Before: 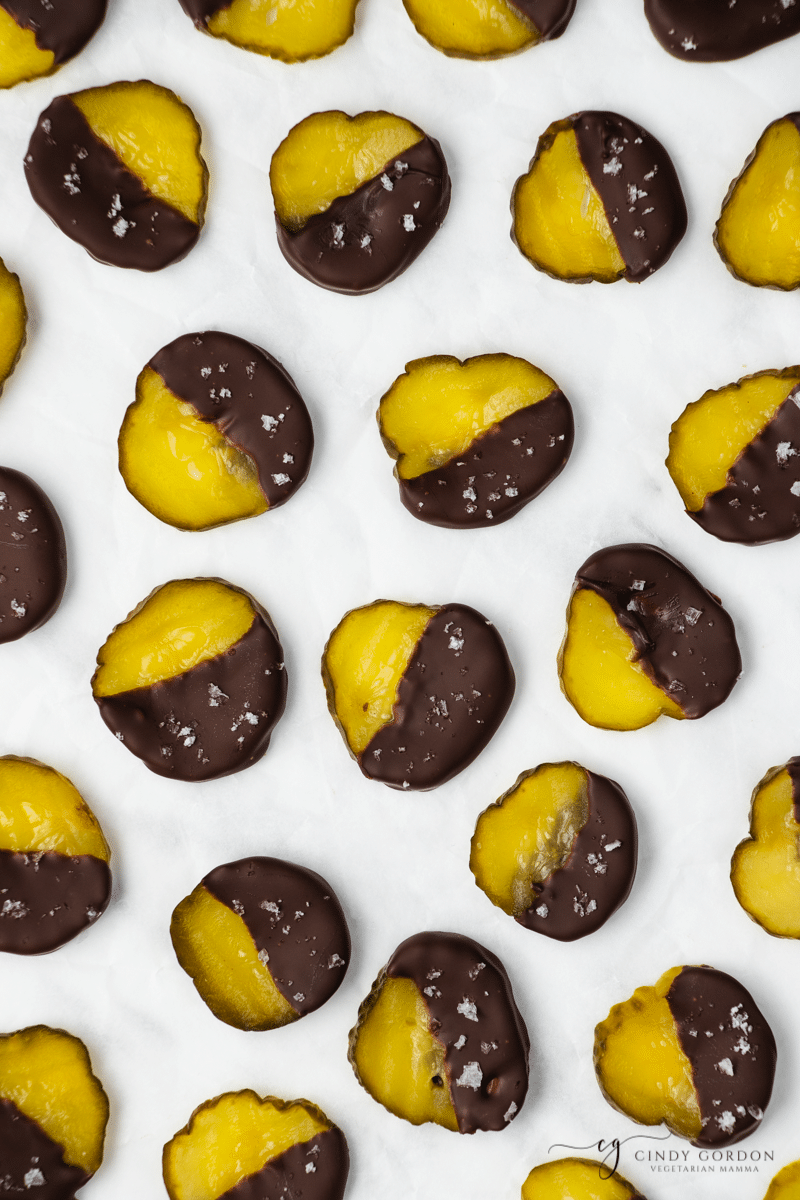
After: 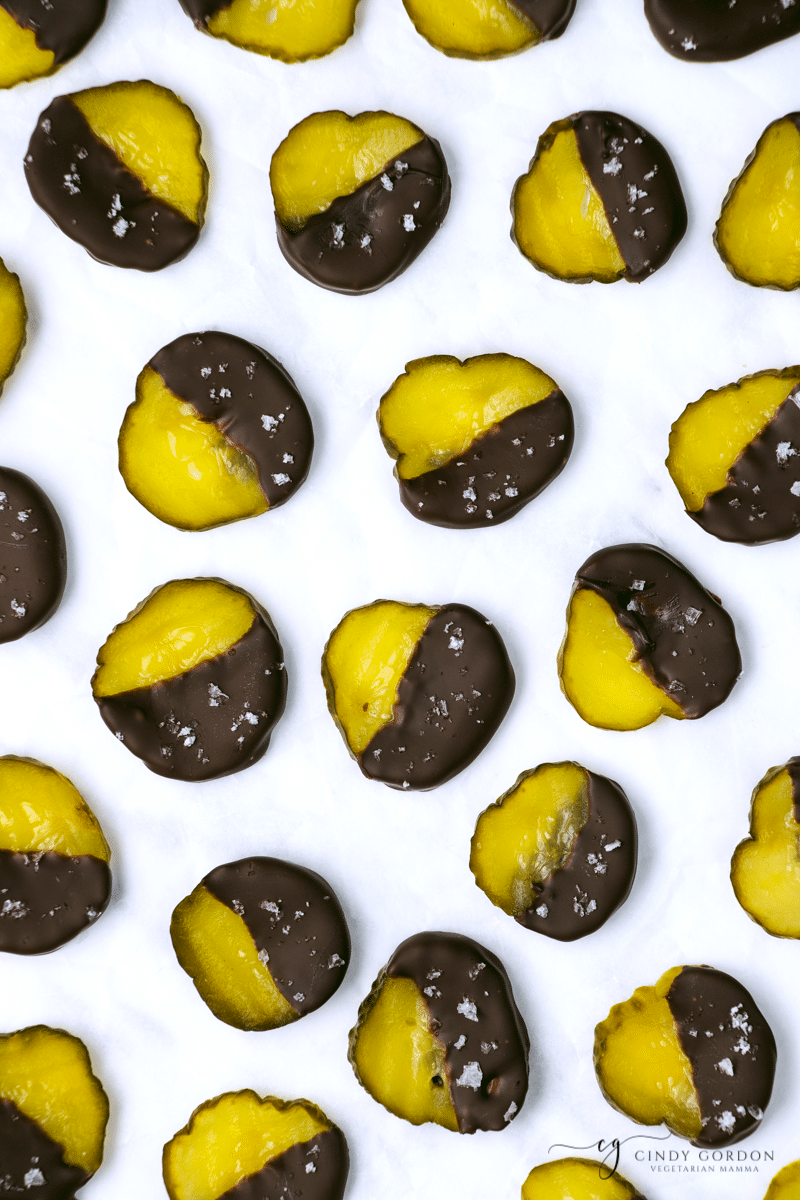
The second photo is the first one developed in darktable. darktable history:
color correction: highlights a* 4.02, highlights b* 4.98, shadows a* -7.55, shadows b* 4.98
white balance: red 0.931, blue 1.11
exposure: exposure 0.217 EV, compensate highlight preservation false
